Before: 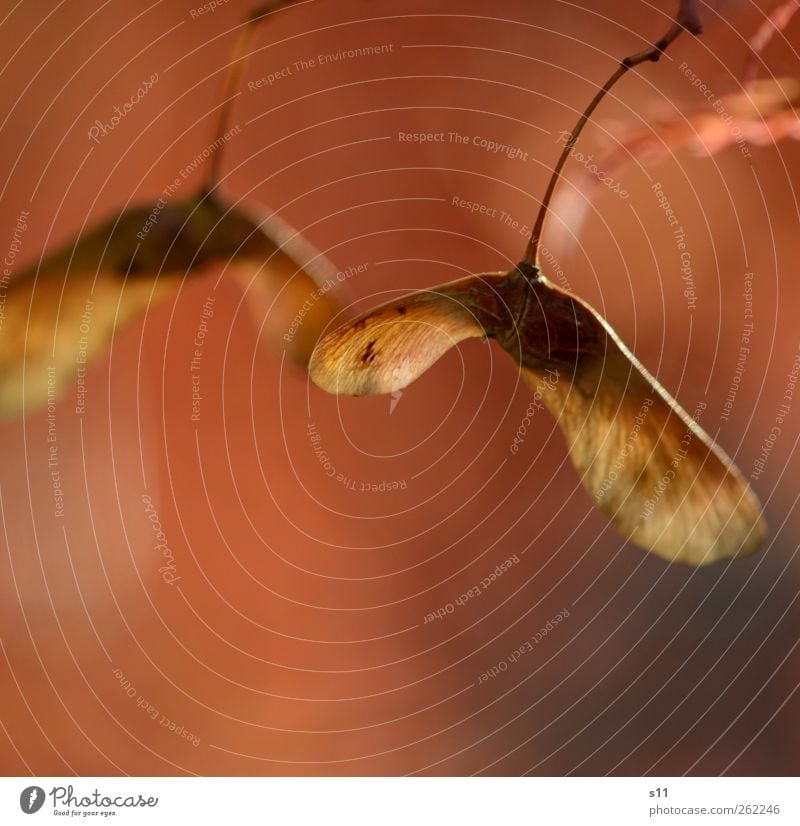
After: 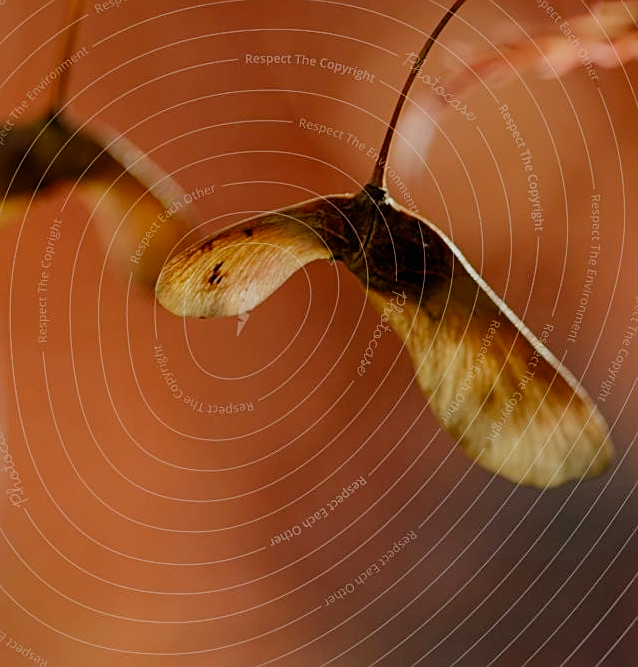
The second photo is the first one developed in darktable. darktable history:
crop: left 19.226%, top 9.452%, right 0.001%, bottom 9.714%
sharpen: on, module defaults
filmic rgb: black relative exposure -7.65 EV, white relative exposure 4.56 EV, hardness 3.61, preserve chrominance no, color science v3 (2019), use custom middle-gray values true
